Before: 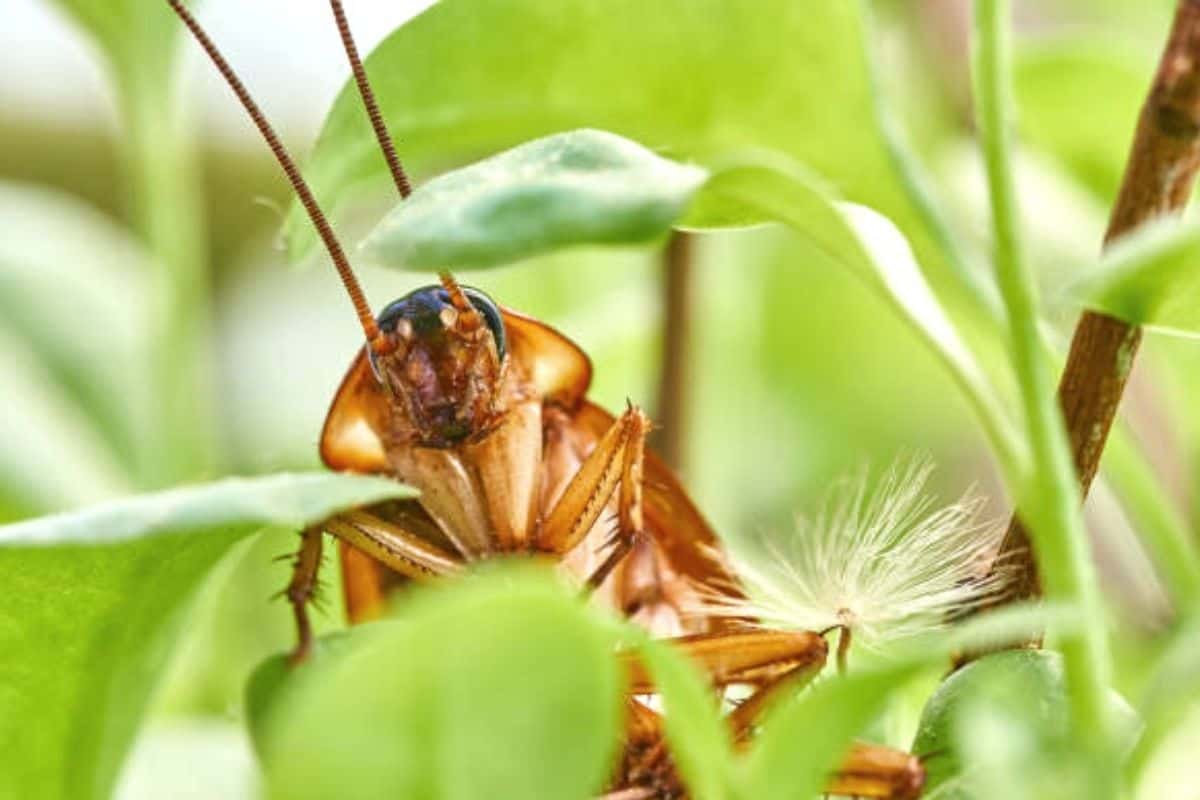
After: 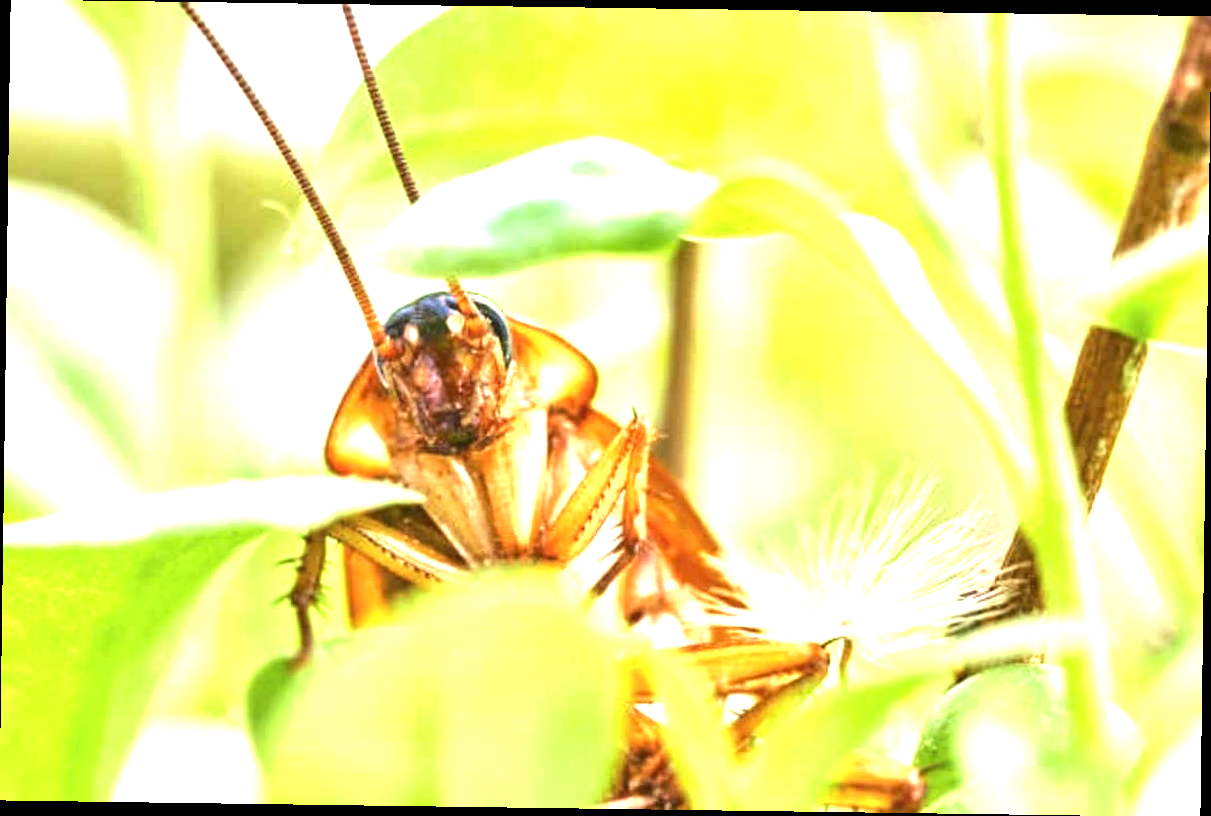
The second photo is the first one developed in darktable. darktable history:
tone equalizer: -8 EV -0.417 EV, -7 EV -0.389 EV, -6 EV -0.333 EV, -5 EV -0.222 EV, -3 EV 0.222 EV, -2 EV 0.333 EV, -1 EV 0.389 EV, +0 EV 0.417 EV, edges refinement/feathering 500, mask exposure compensation -1.57 EV, preserve details no
rotate and perspective: rotation 0.8°, automatic cropping off
exposure: black level correction 0, exposure 1 EV, compensate exposure bias true, compensate highlight preservation false
